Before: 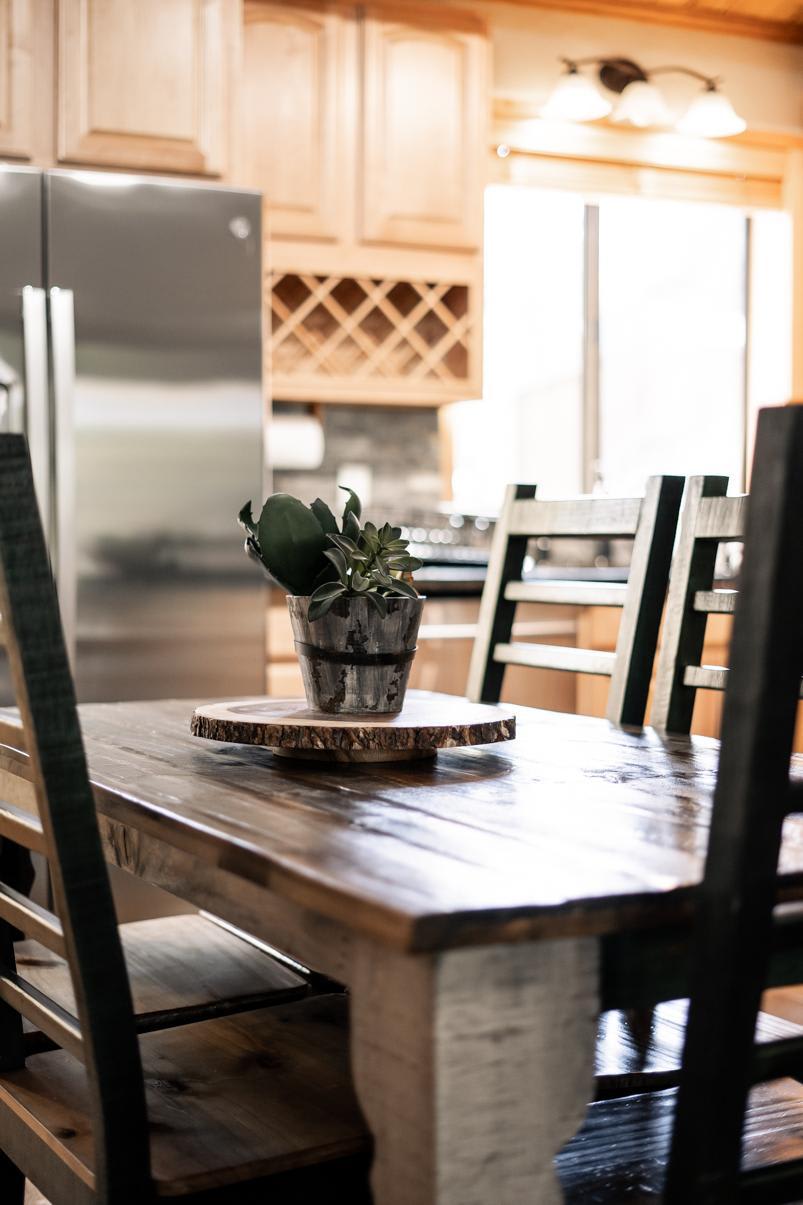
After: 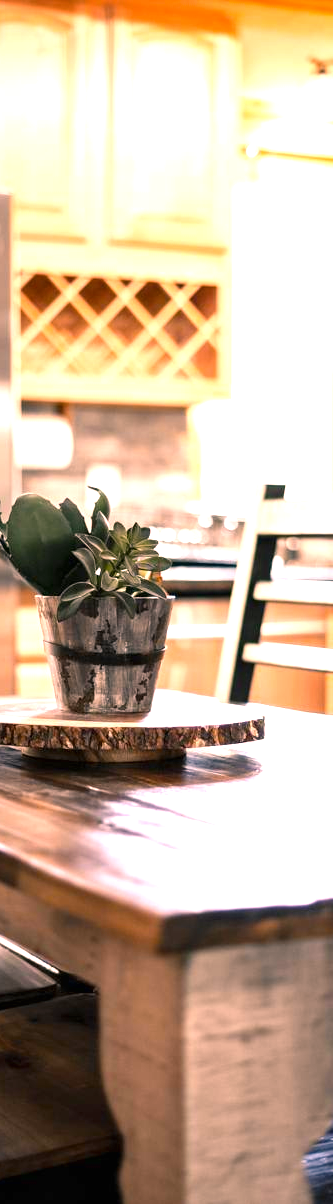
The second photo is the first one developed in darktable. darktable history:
crop: left 31.291%, right 27.235%
color balance rgb: highlights gain › chroma 4.633%, highlights gain › hue 33.82°, perceptual saturation grading › global saturation 19.956%
exposure: black level correction 0, exposure 1.098 EV, compensate highlight preservation false
